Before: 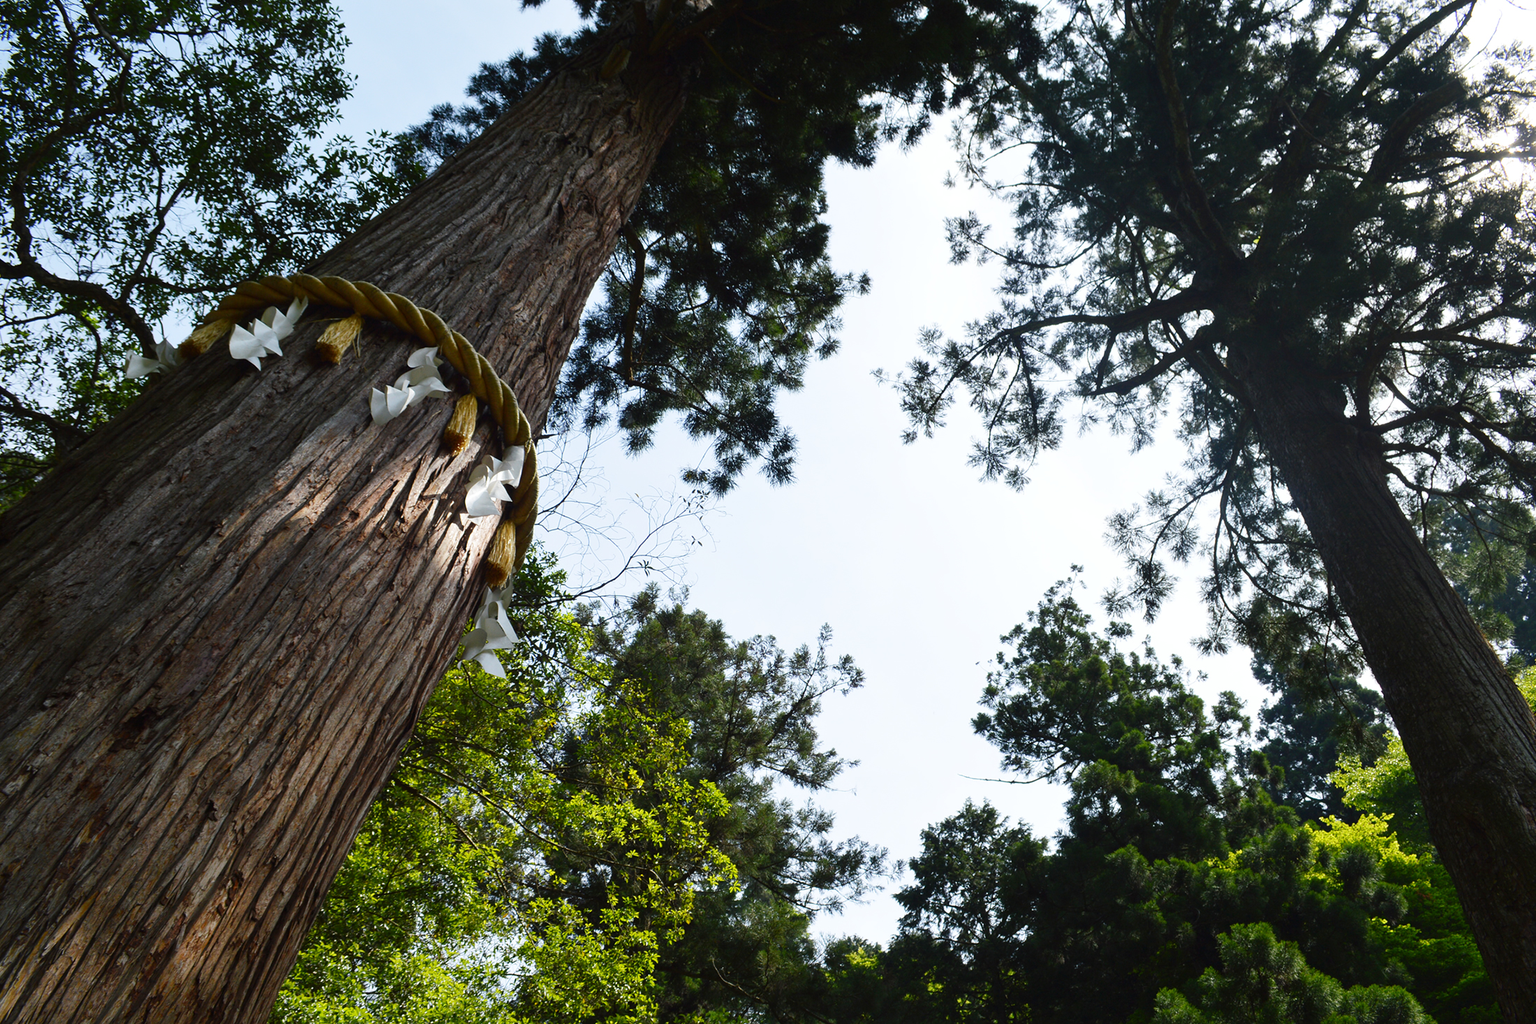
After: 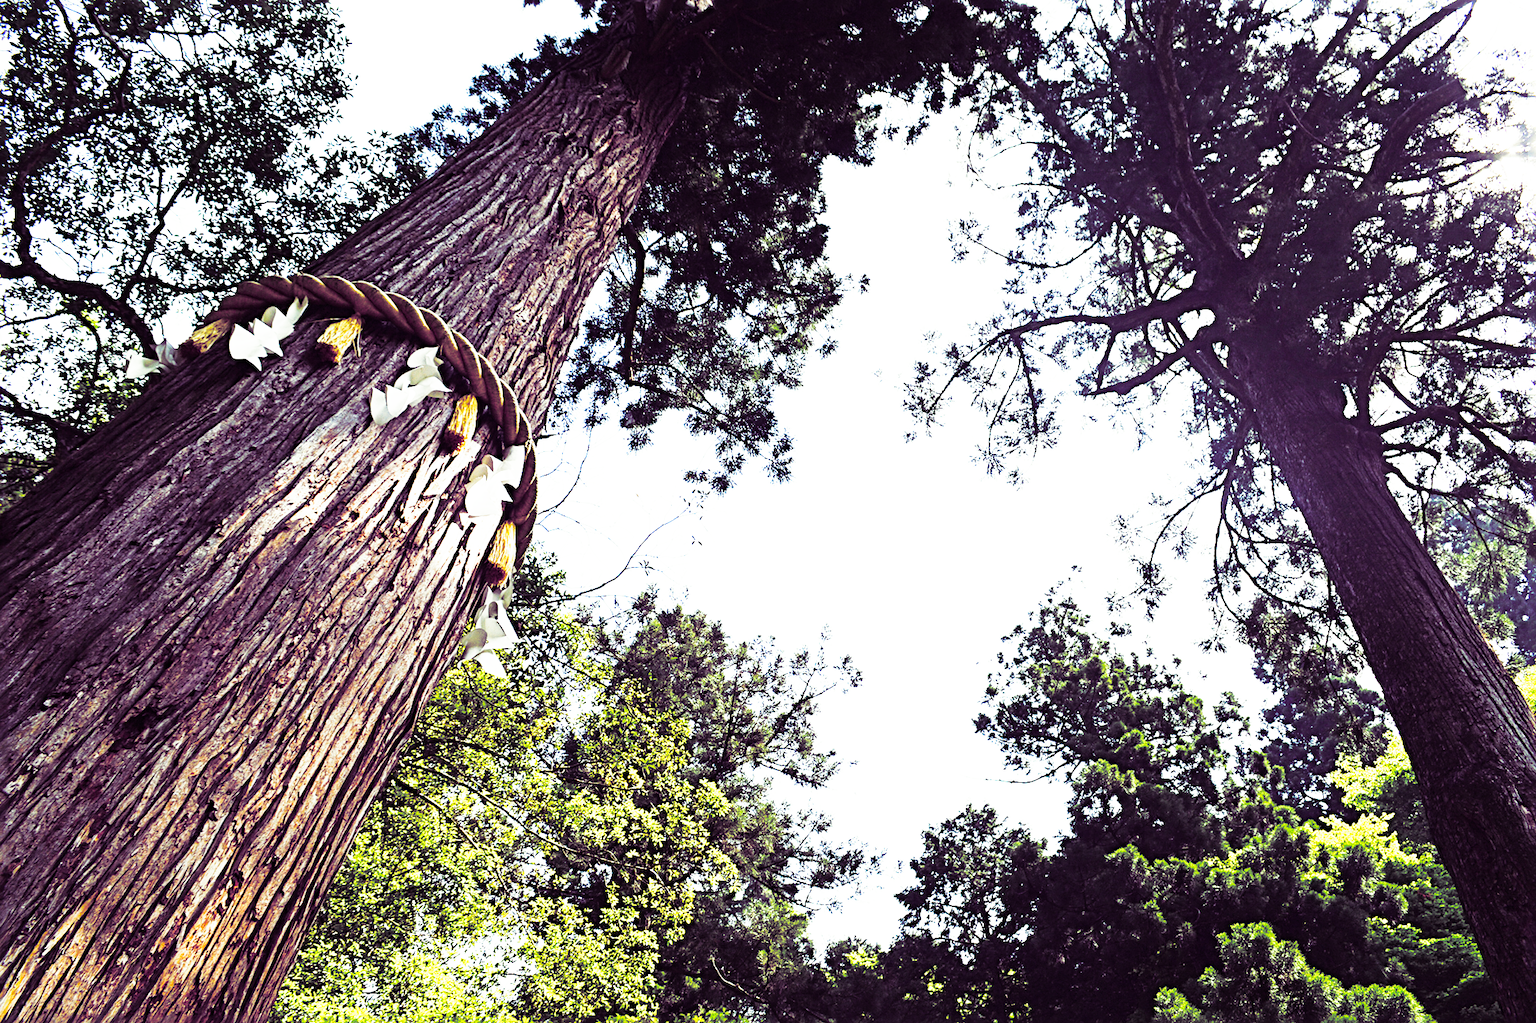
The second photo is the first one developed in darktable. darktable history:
split-toning: shadows › hue 277.2°, shadows › saturation 0.74
sharpen: radius 4.883
exposure: exposure 2.207 EV, compensate highlight preservation false
sigmoid: contrast 1.93, skew 0.29, preserve hue 0%
